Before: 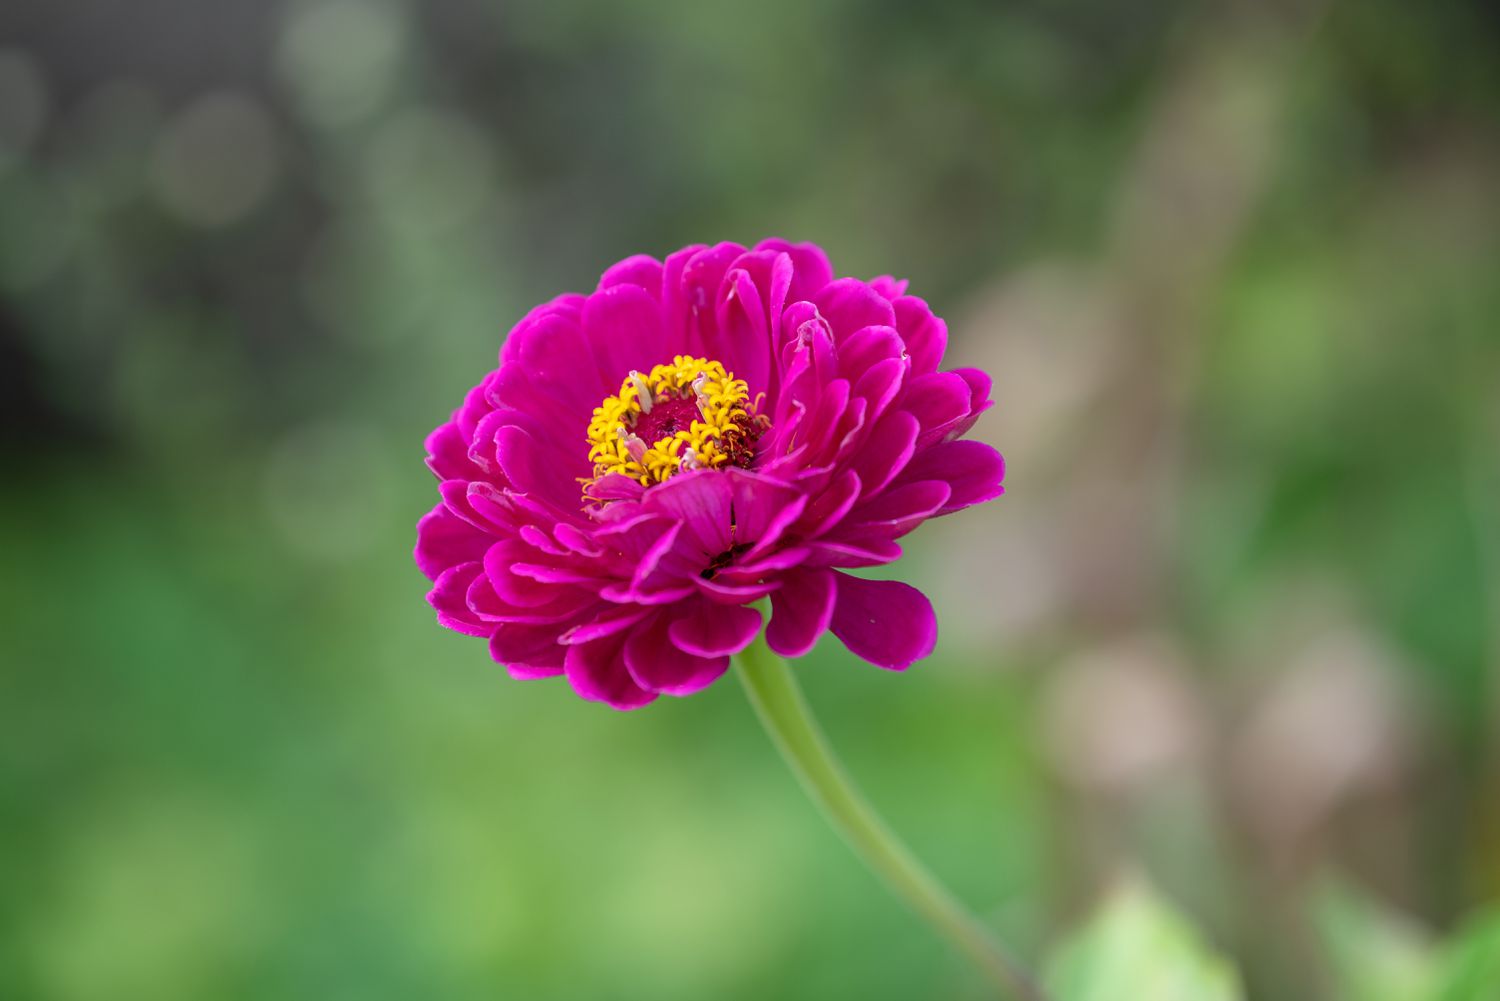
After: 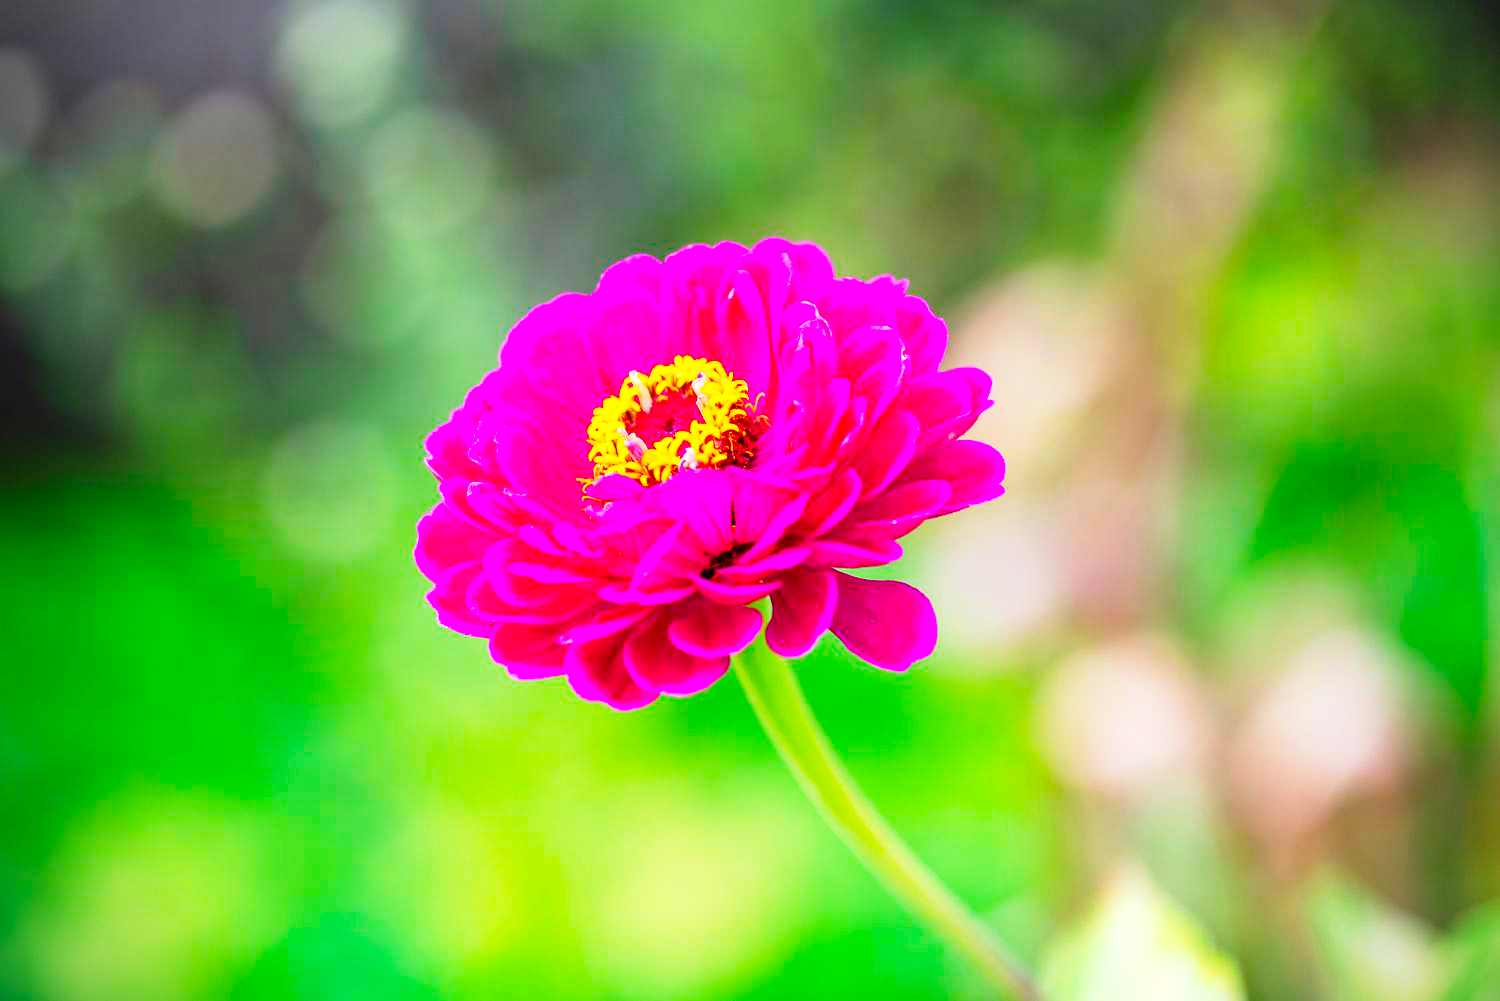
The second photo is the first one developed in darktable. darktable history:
contrast brightness saturation: saturation 0.489
tone curve: curves: ch0 [(0, 0.001) (0.139, 0.096) (0.311, 0.278) (0.495, 0.531) (0.718, 0.816) (0.841, 0.909) (1, 0.967)]; ch1 [(0, 0) (0.272, 0.249) (0.388, 0.385) (0.469, 0.456) (0.495, 0.497) (0.538, 0.554) (0.578, 0.605) (0.707, 0.778) (1, 1)]; ch2 [(0, 0) (0.125, 0.089) (0.353, 0.329) (0.443, 0.408) (0.502, 0.499) (0.557, 0.542) (0.608, 0.635) (1, 1)], preserve colors none
exposure: exposure 0.99 EV, compensate exposure bias true, compensate highlight preservation false
haze removal: compatibility mode true, adaptive false
vignetting: fall-off start 97.23%, width/height ratio 1.18
